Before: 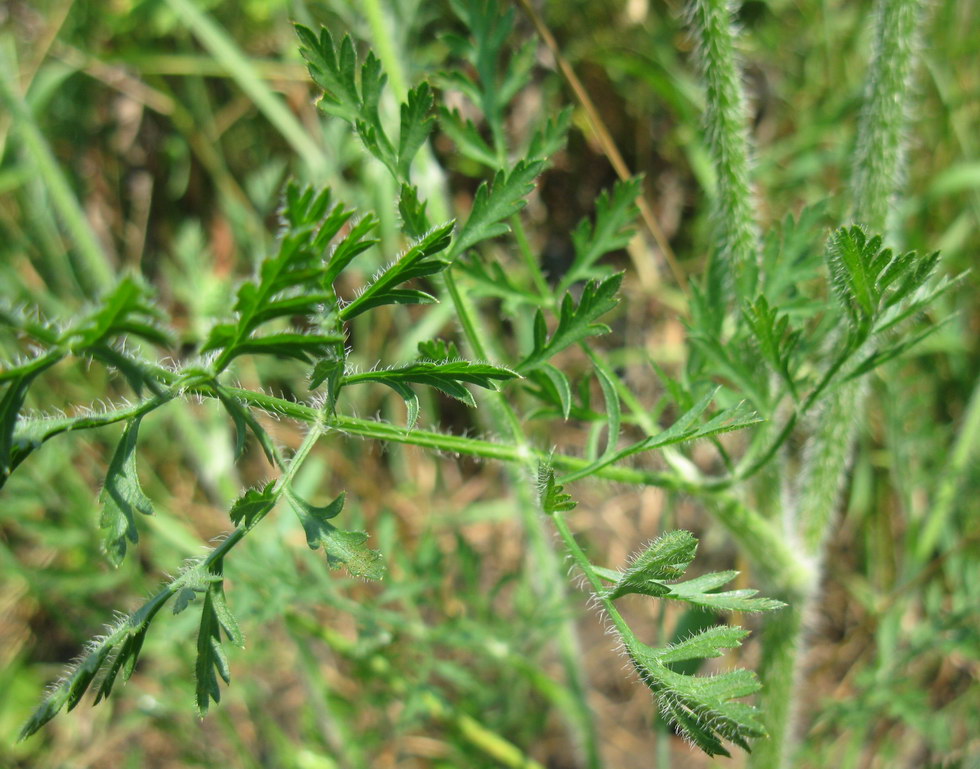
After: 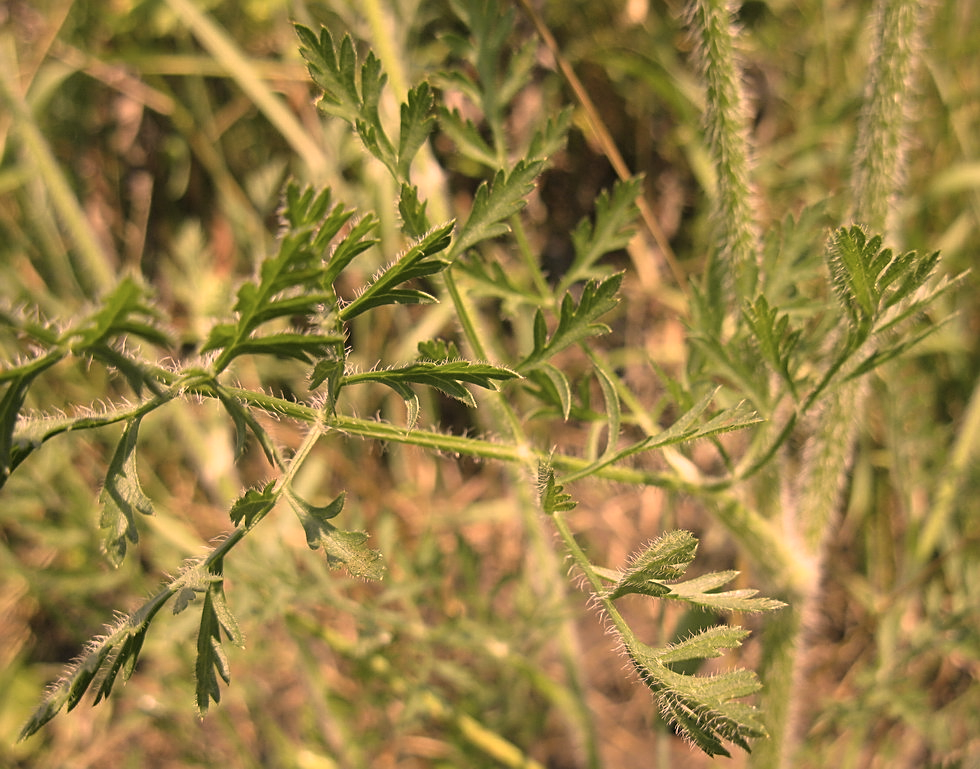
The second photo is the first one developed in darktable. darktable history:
bloom: size 9%, threshold 100%, strength 7%
sharpen: on, module defaults
color correction: highlights a* 40, highlights b* 40, saturation 0.69
contrast brightness saturation: saturation -0.05
